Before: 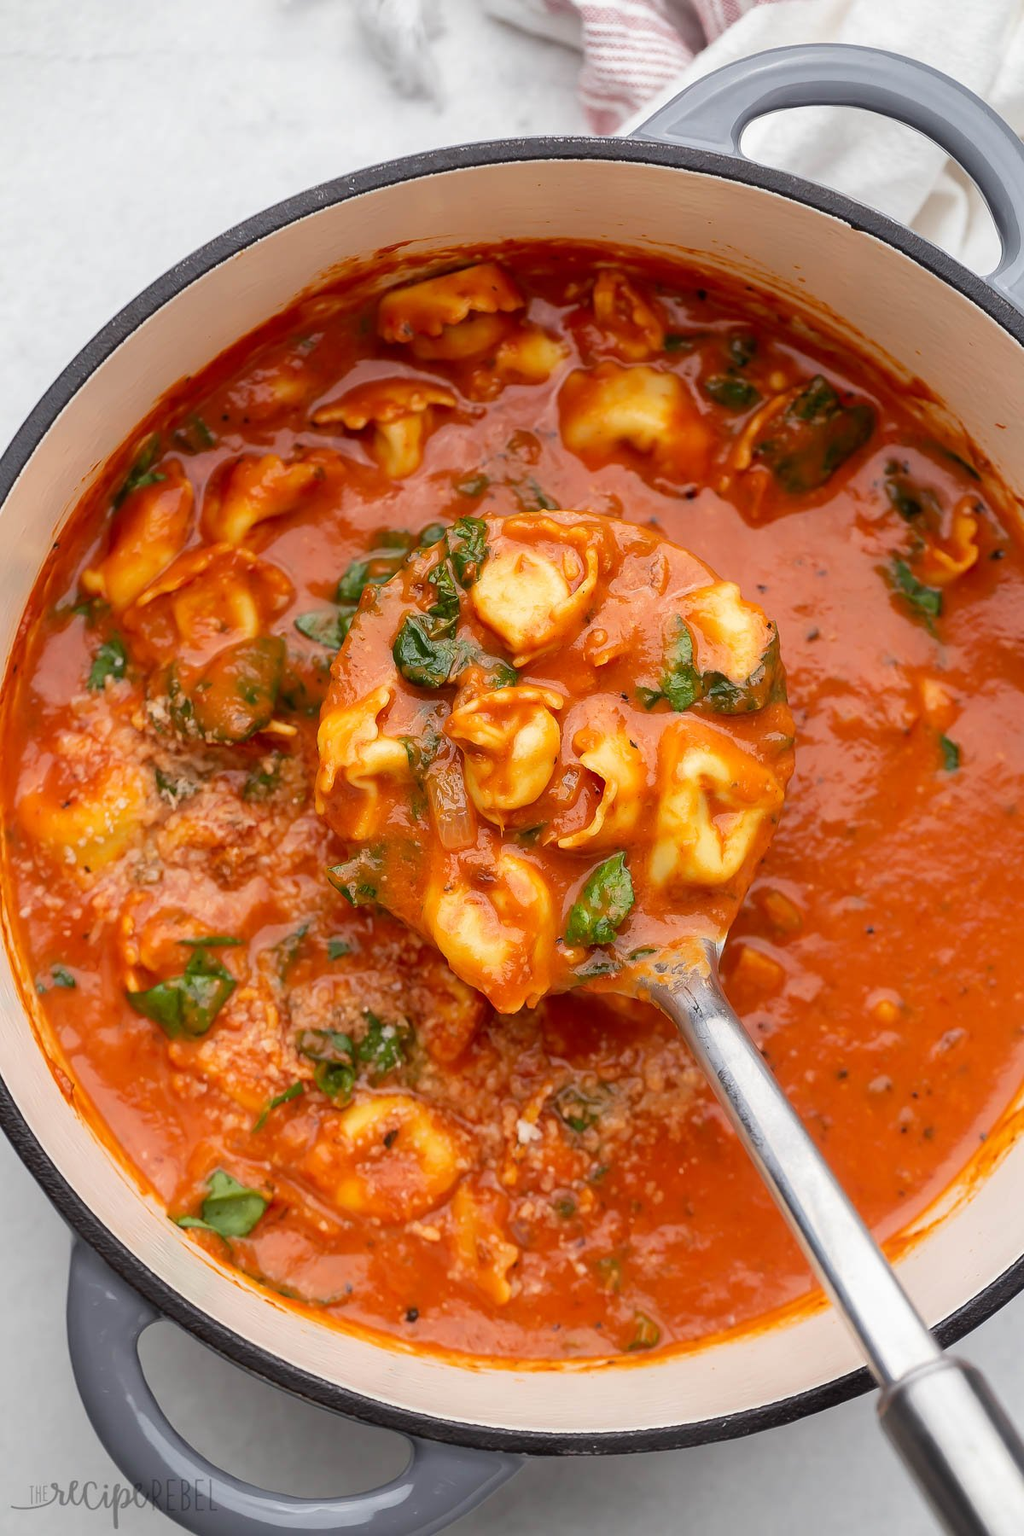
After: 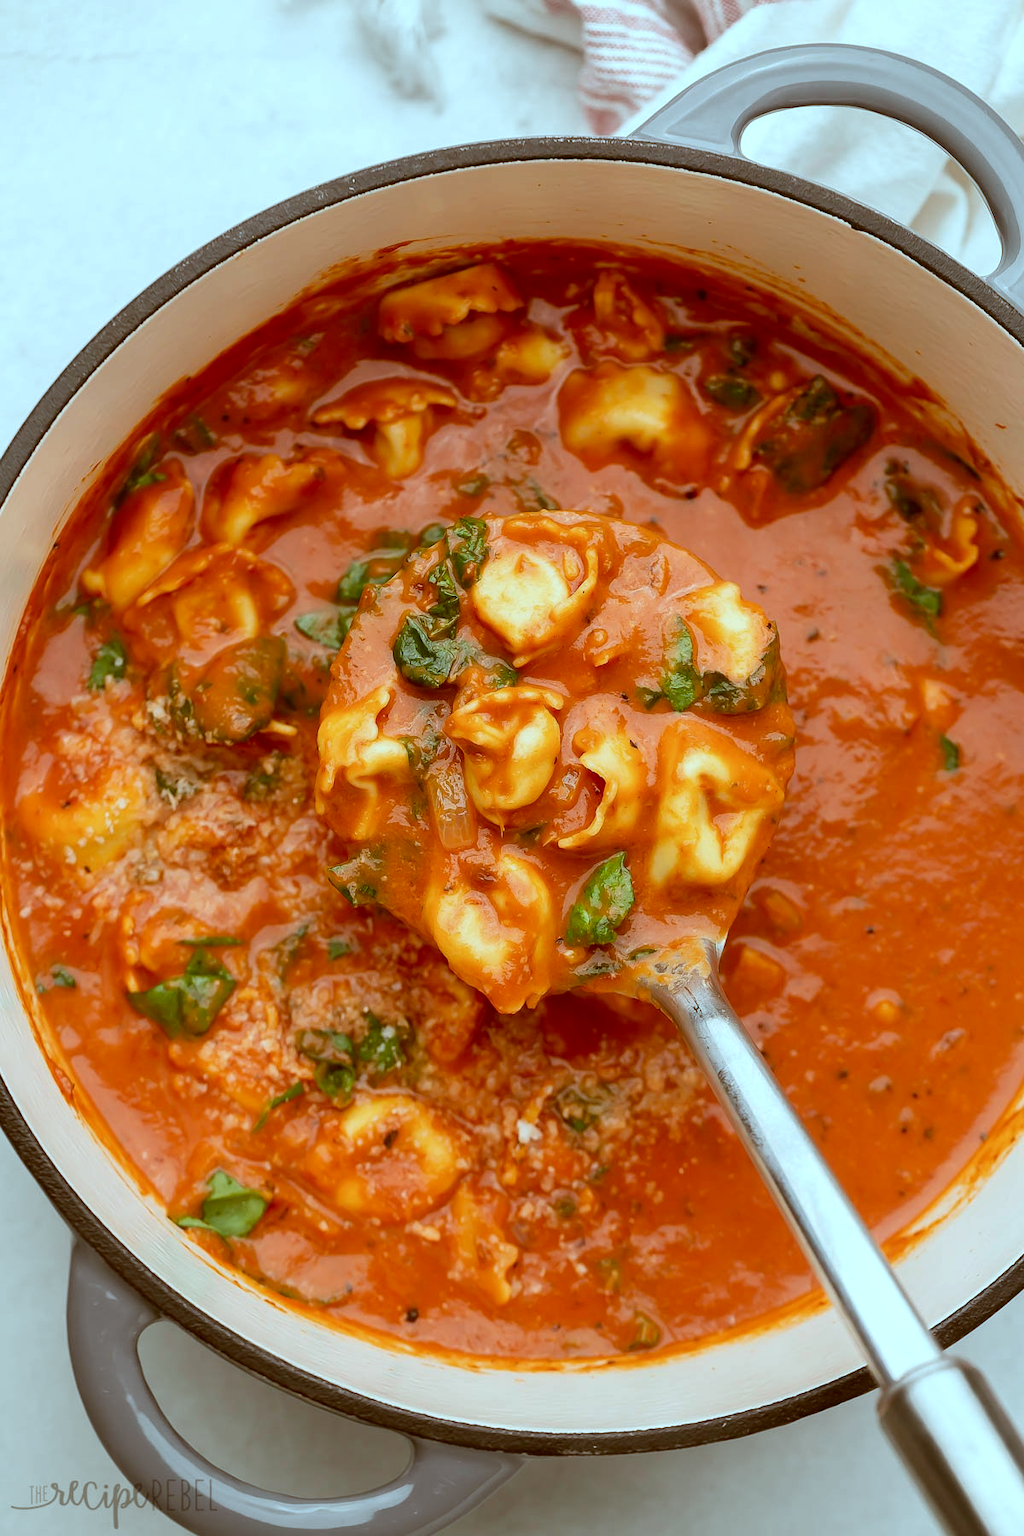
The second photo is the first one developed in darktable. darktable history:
color zones: curves: ch0 [(0.068, 0.464) (0.25, 0.5) (0.48, 0.508) (0.75, 0.536) (0.886, 0.476) (0.967, 0.456)]; ch1 [(0.066, 0.456) (0.25, 0.5) (0.616, 0.508) (0.746, 0.56) (0.934, 0.444)]
color correction: highlights a* -14.28, highlights b* -16.05, shadows a* 10.51, shadows b* 30.12
